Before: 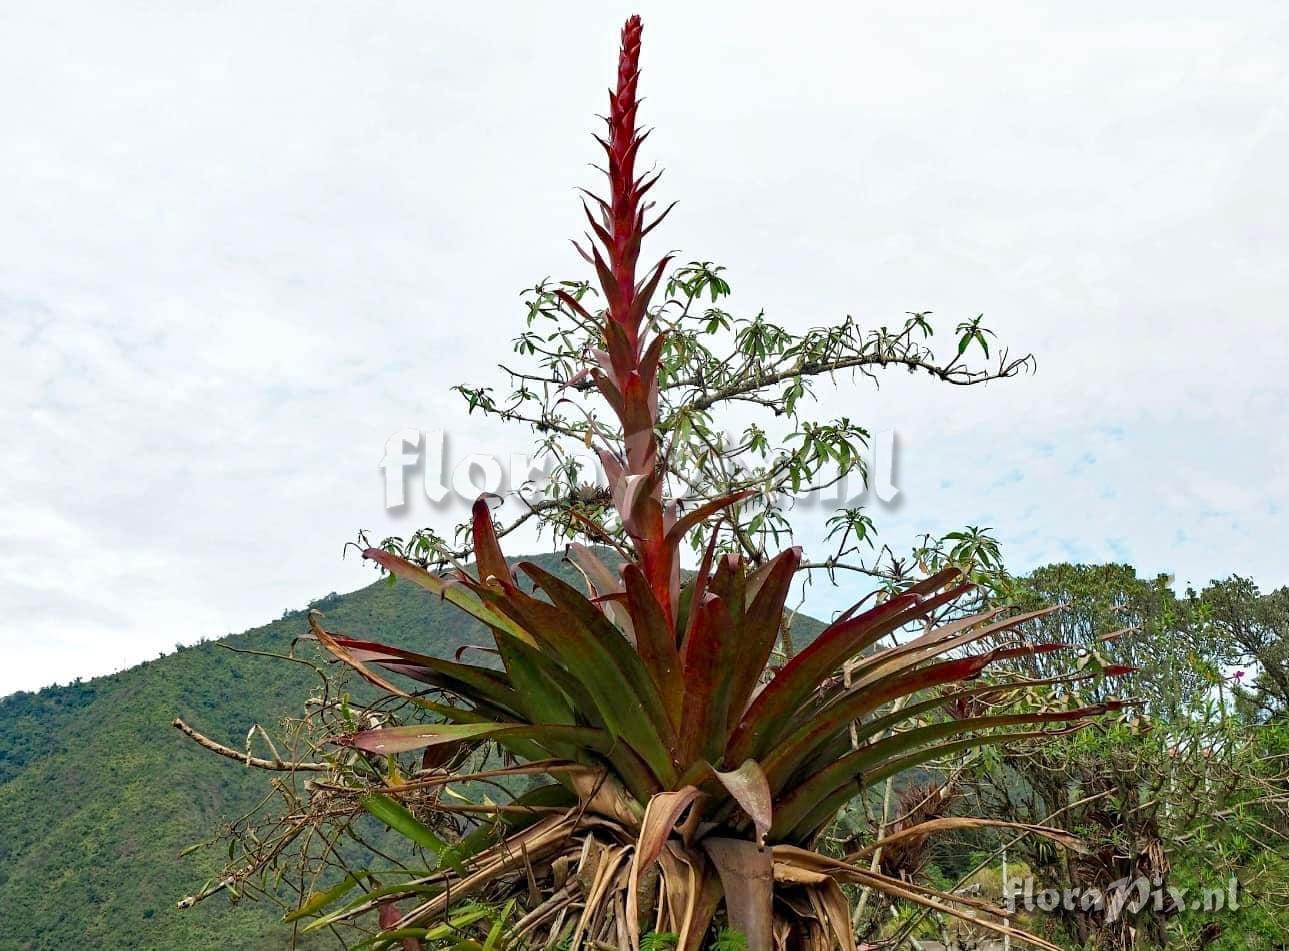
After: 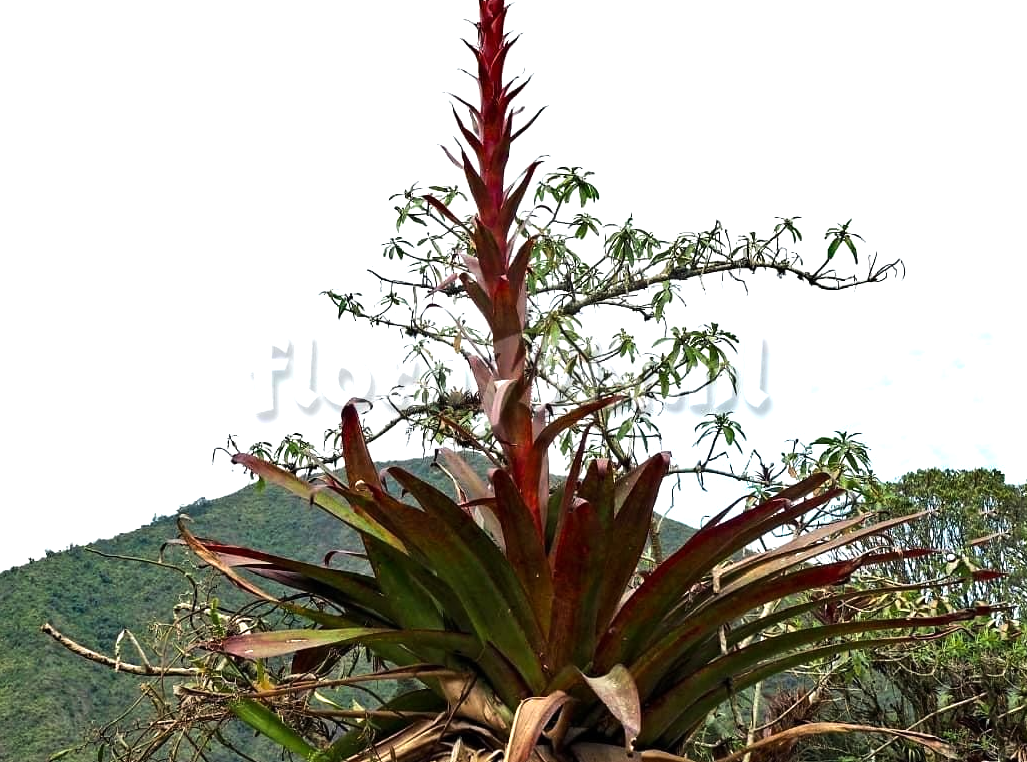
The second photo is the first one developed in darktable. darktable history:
crop and rotate: left 10.204%, top 9.998%, right 10.072%, bottom 9.787%
tone equalizer: -8 EV -0.743 EV, -7 EV -0.703 EV, -6 EV -0.628 EV, -5 EV -0.378 EV, -3 EV 0.378 EV, -2 EV 0.6 EV, -1 EV 0.685 EV, +0 EV 0.758 EV, edges refinement/feathering 500, mask exposure compensation -1.57 EV, preserve details no
